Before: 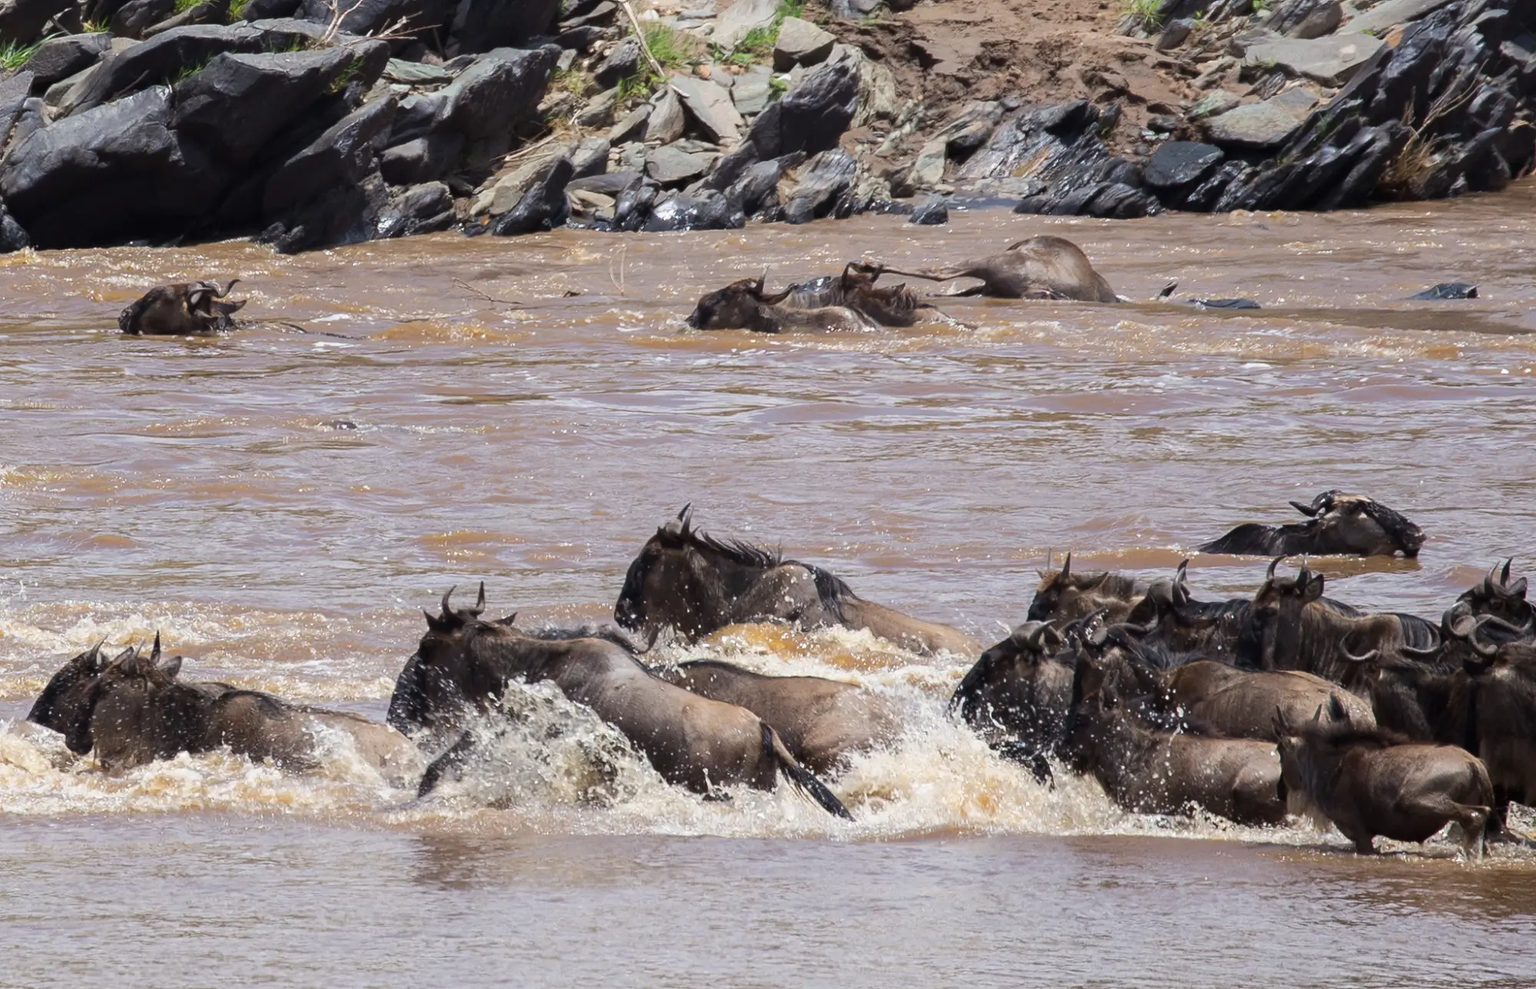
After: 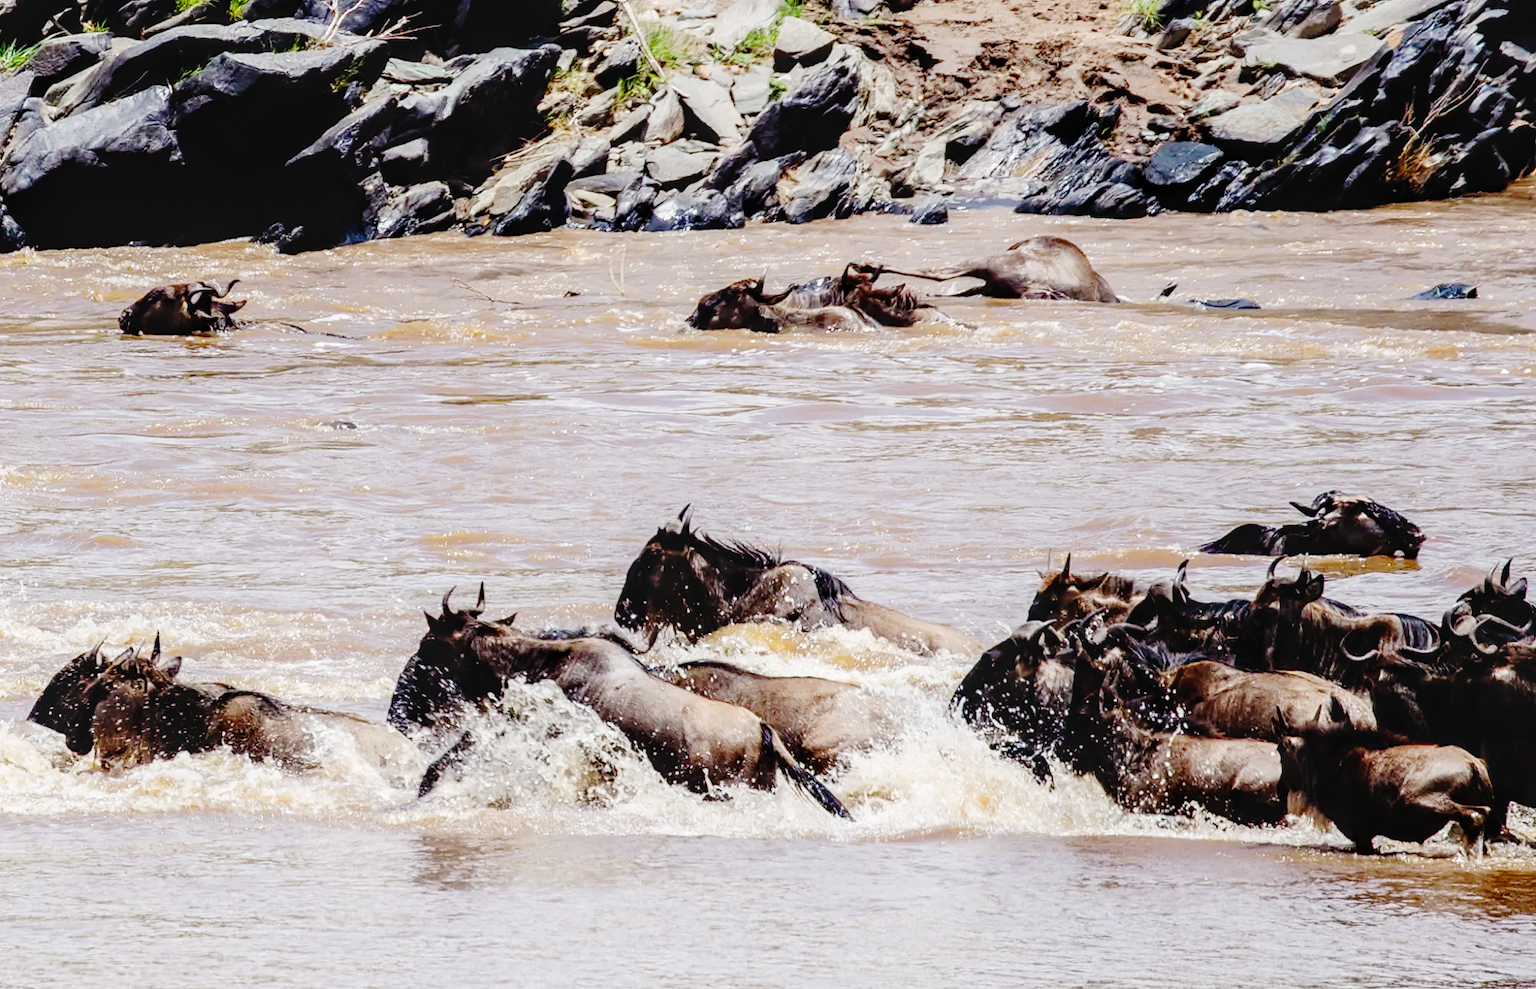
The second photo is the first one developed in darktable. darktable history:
base curve: curves: ch0 [(0, 0) (0.036, 0.01) (0.123, 0.254) (0.258, 0.504) (0.507, 0.748) (1, 1)], preserve colors none
local contrast: on, module defaults
